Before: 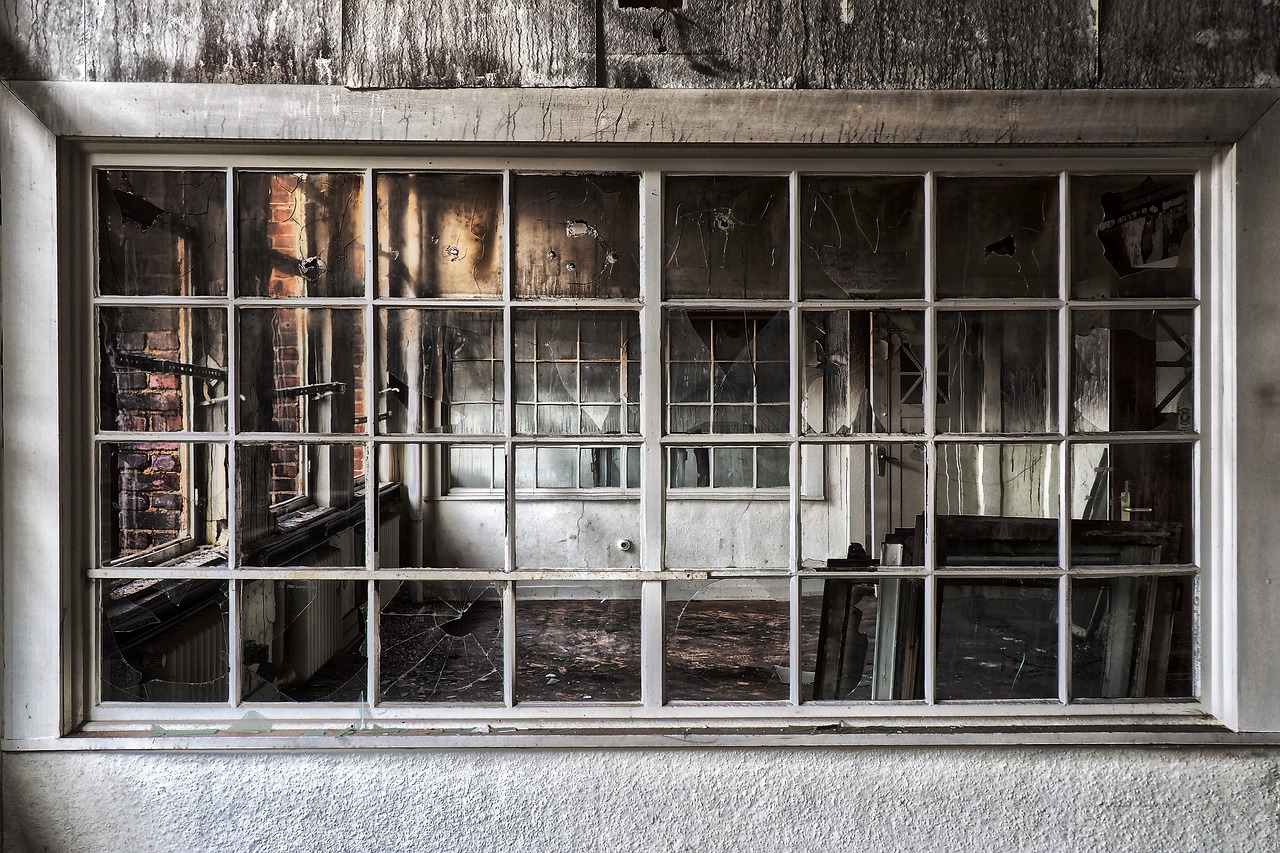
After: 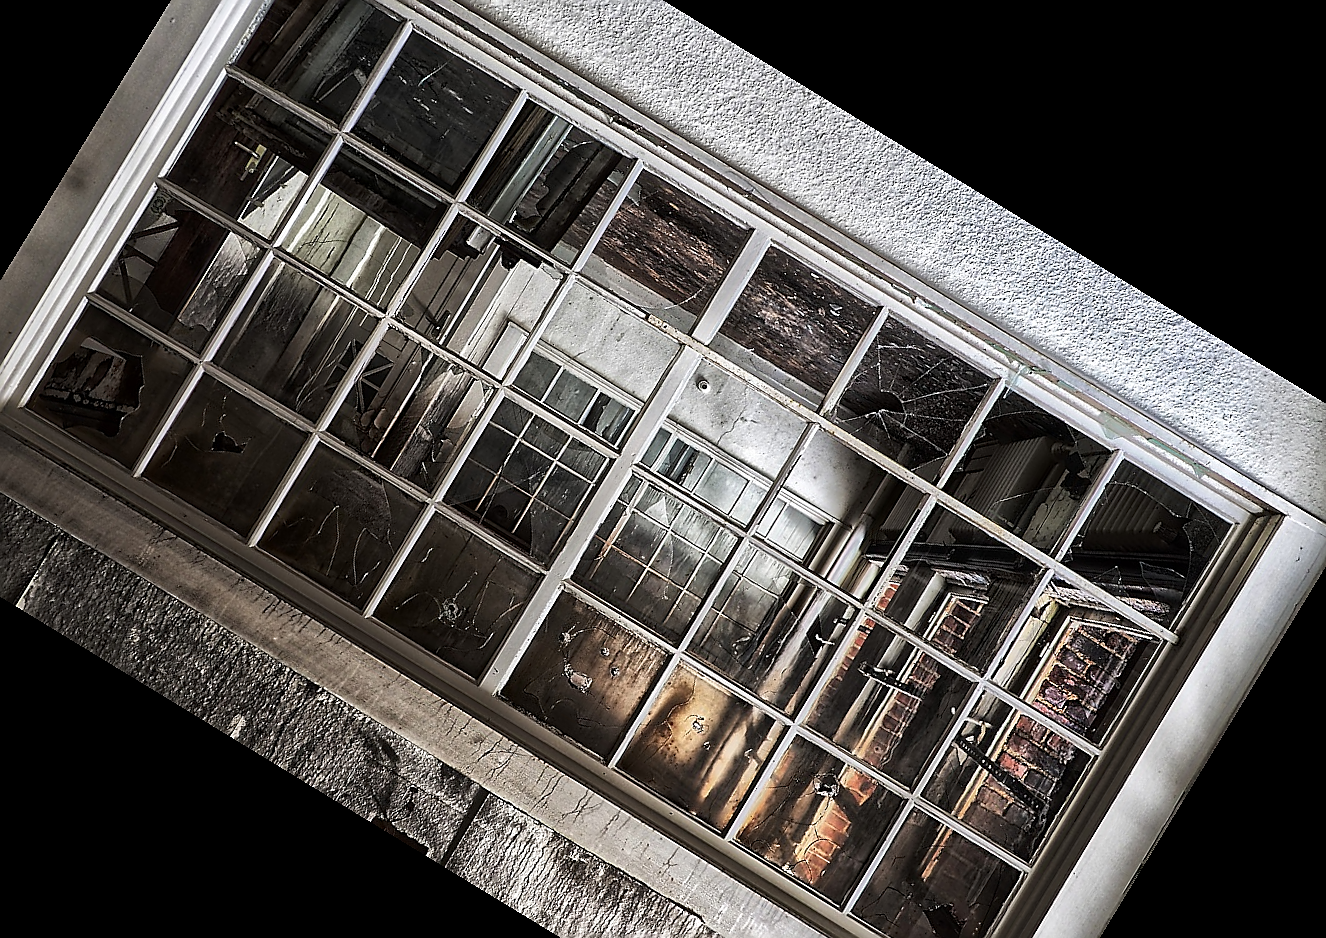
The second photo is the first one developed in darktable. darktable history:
crop and rotate: angle 148.68°, left 9.111%, top 15.603%, right 4.588%, bottom 17.041%
sharpen: radius 1.4, amount 1.25, threshold 0.7
